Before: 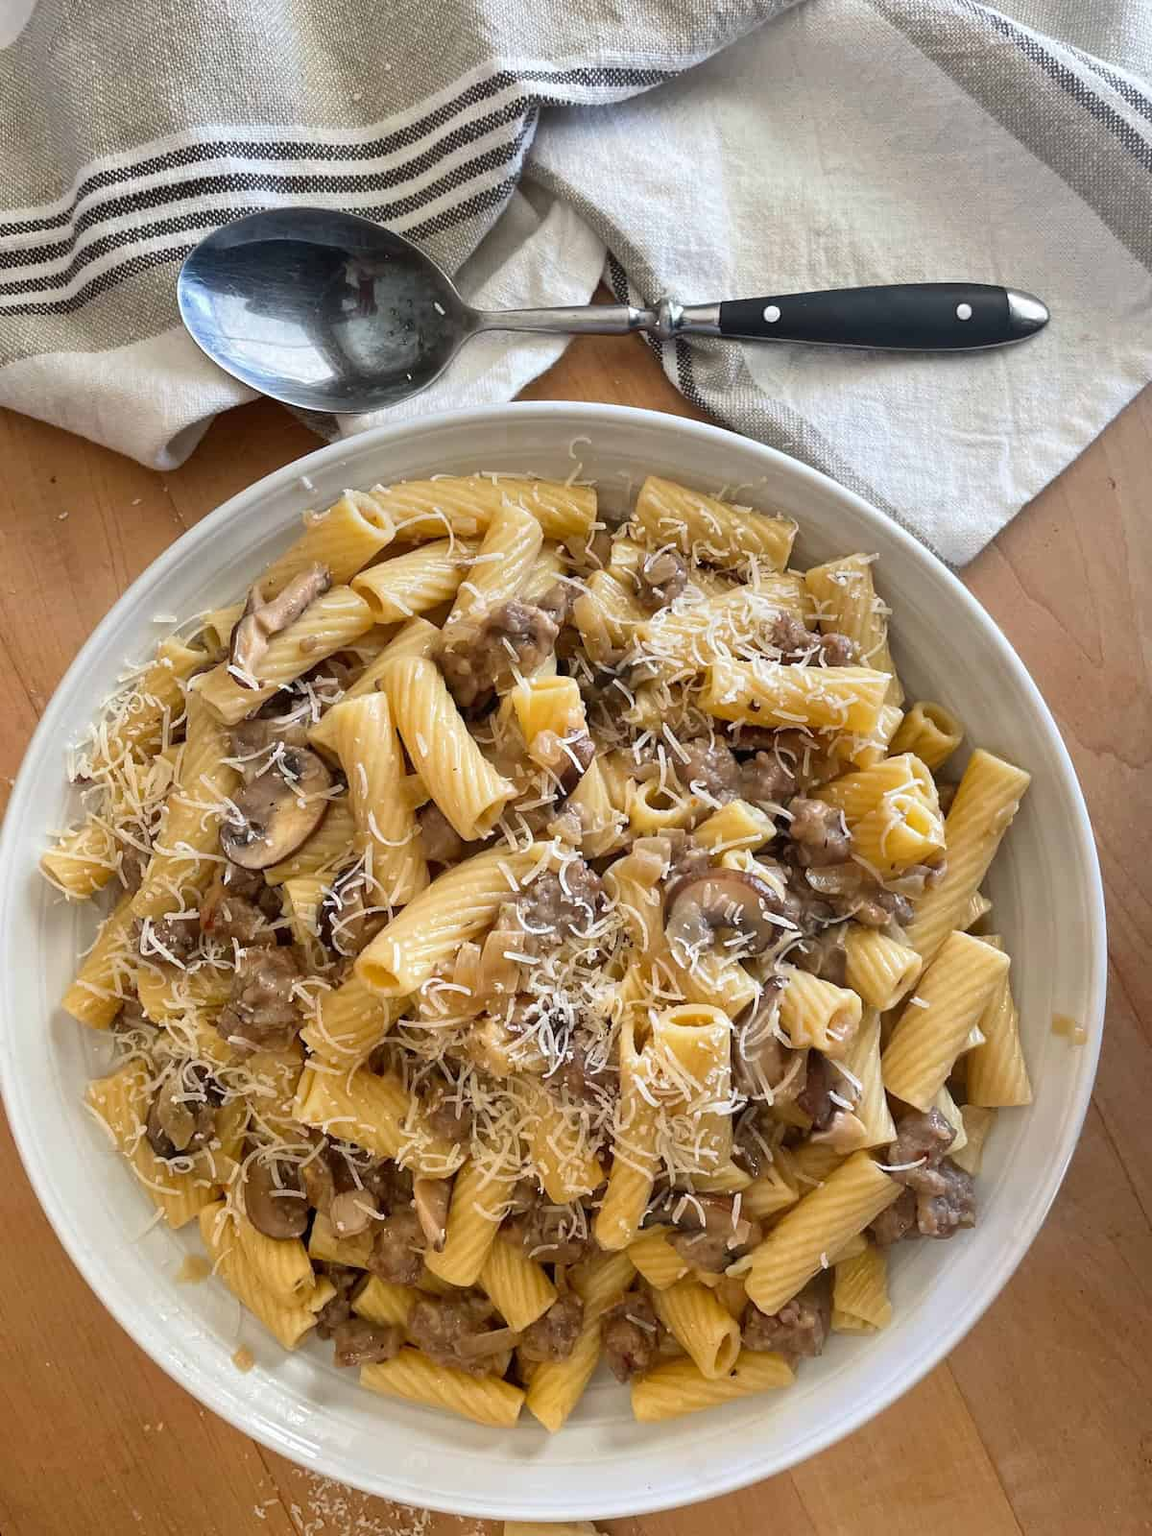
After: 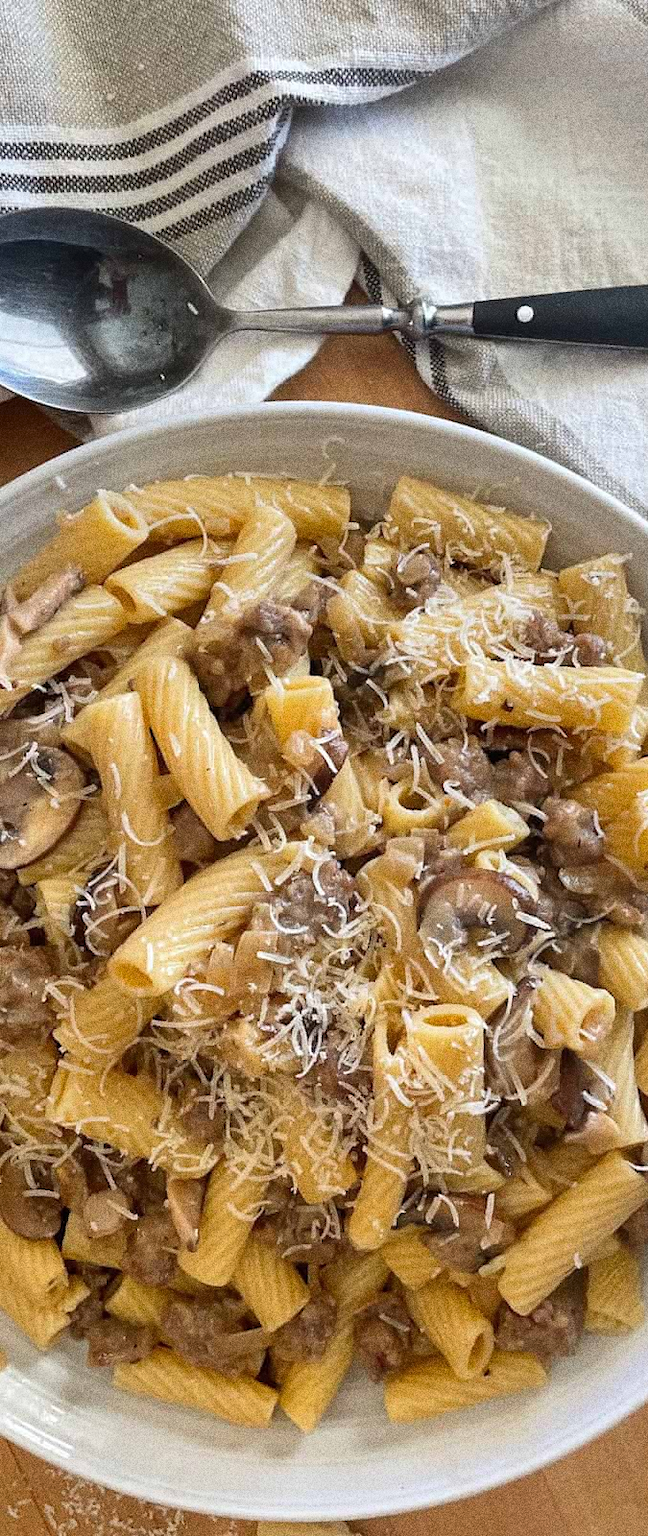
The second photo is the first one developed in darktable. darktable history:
crop: left 21.496%, right 22.254%
grain: coarseness 10.62 ISO, strength 55.56%
vignetting: fall-off start 116.67%, fall-off radius 59.26%, brightness -0.31, saturation -0.056
